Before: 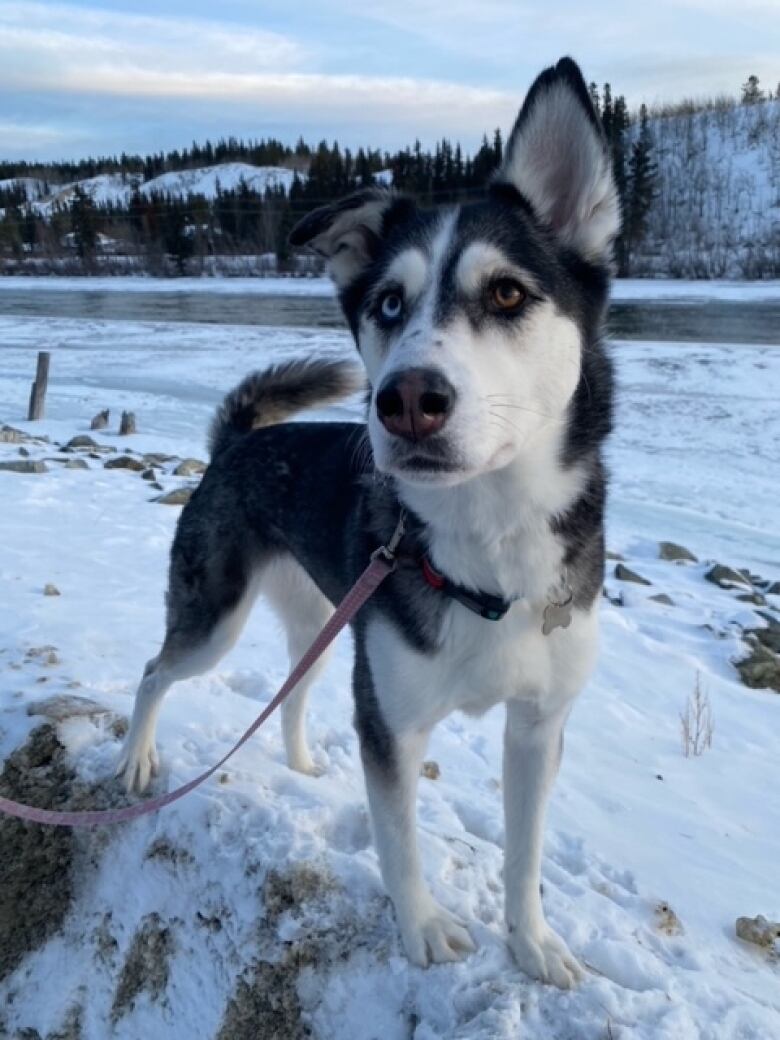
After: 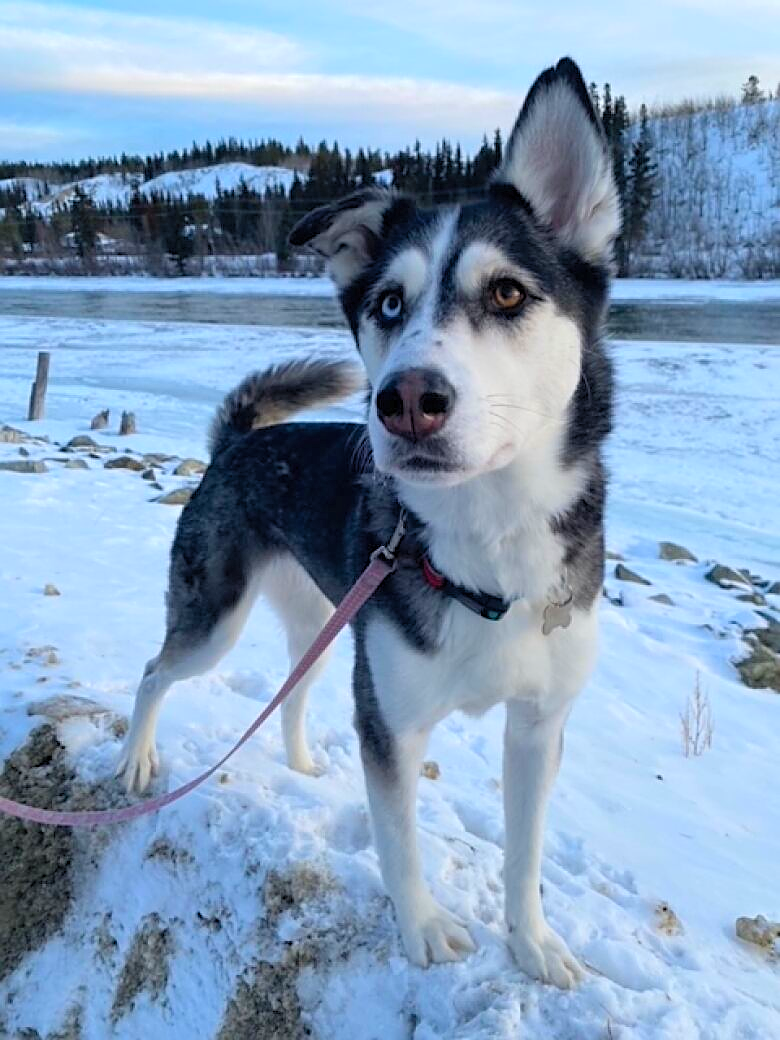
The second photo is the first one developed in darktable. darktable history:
color balance rgb: linear chroma grading › global chroma 15%, perceptual saturation grading › global saturation 30%
sharpen: on, module defaults
contrast brightness saturation: brightness 0.15
